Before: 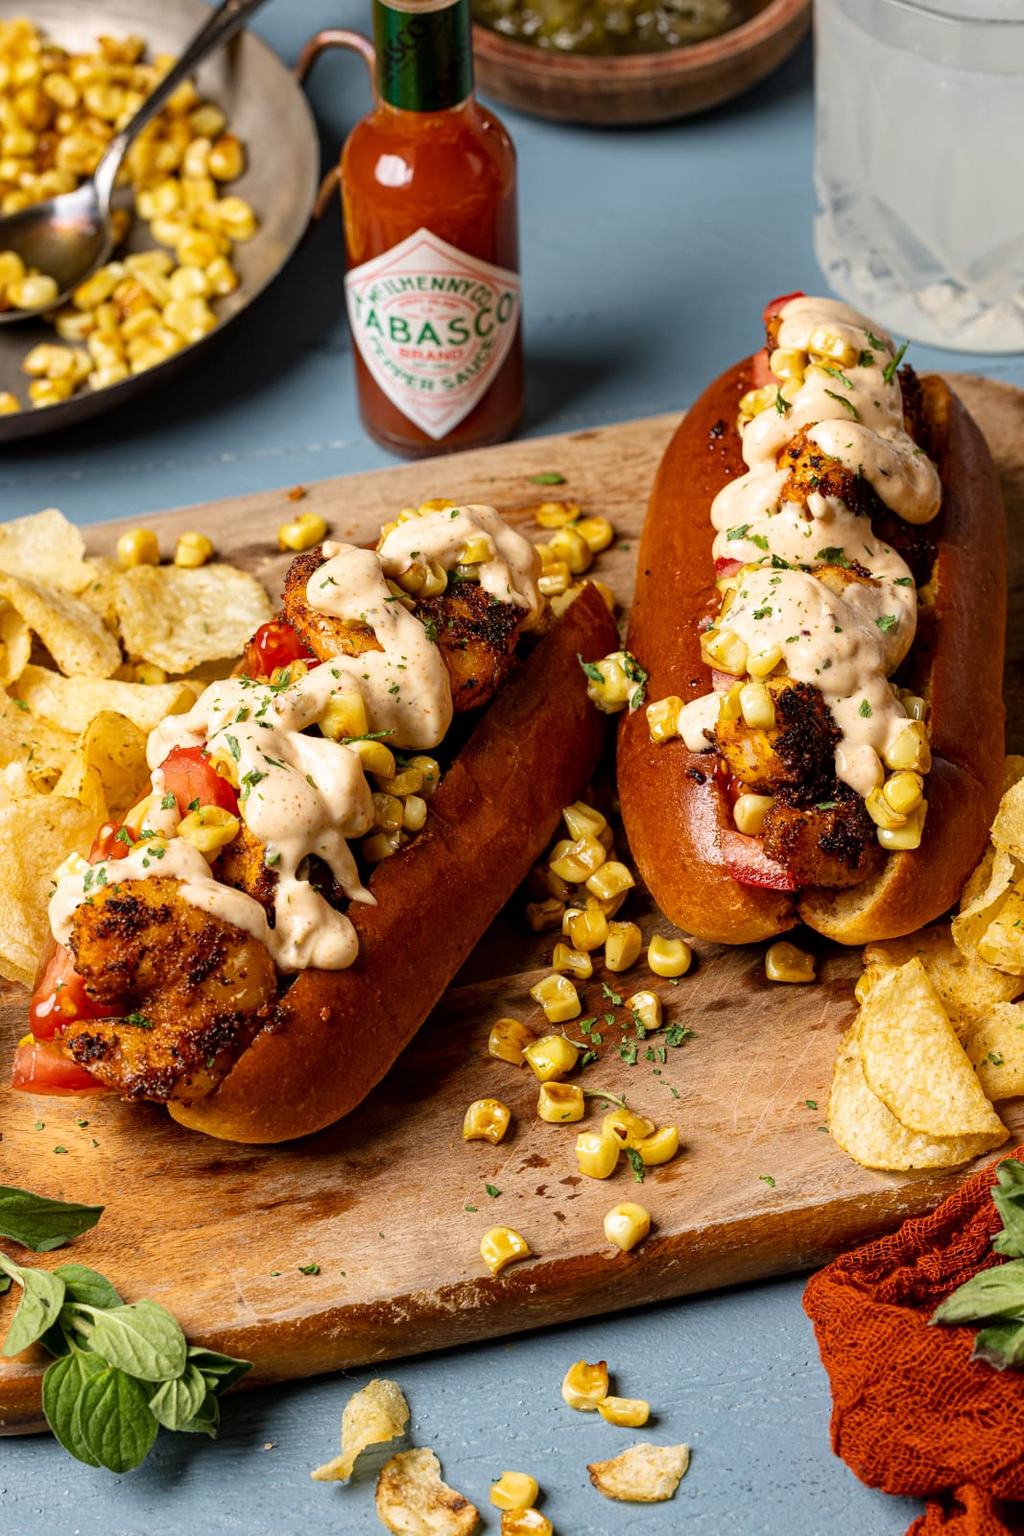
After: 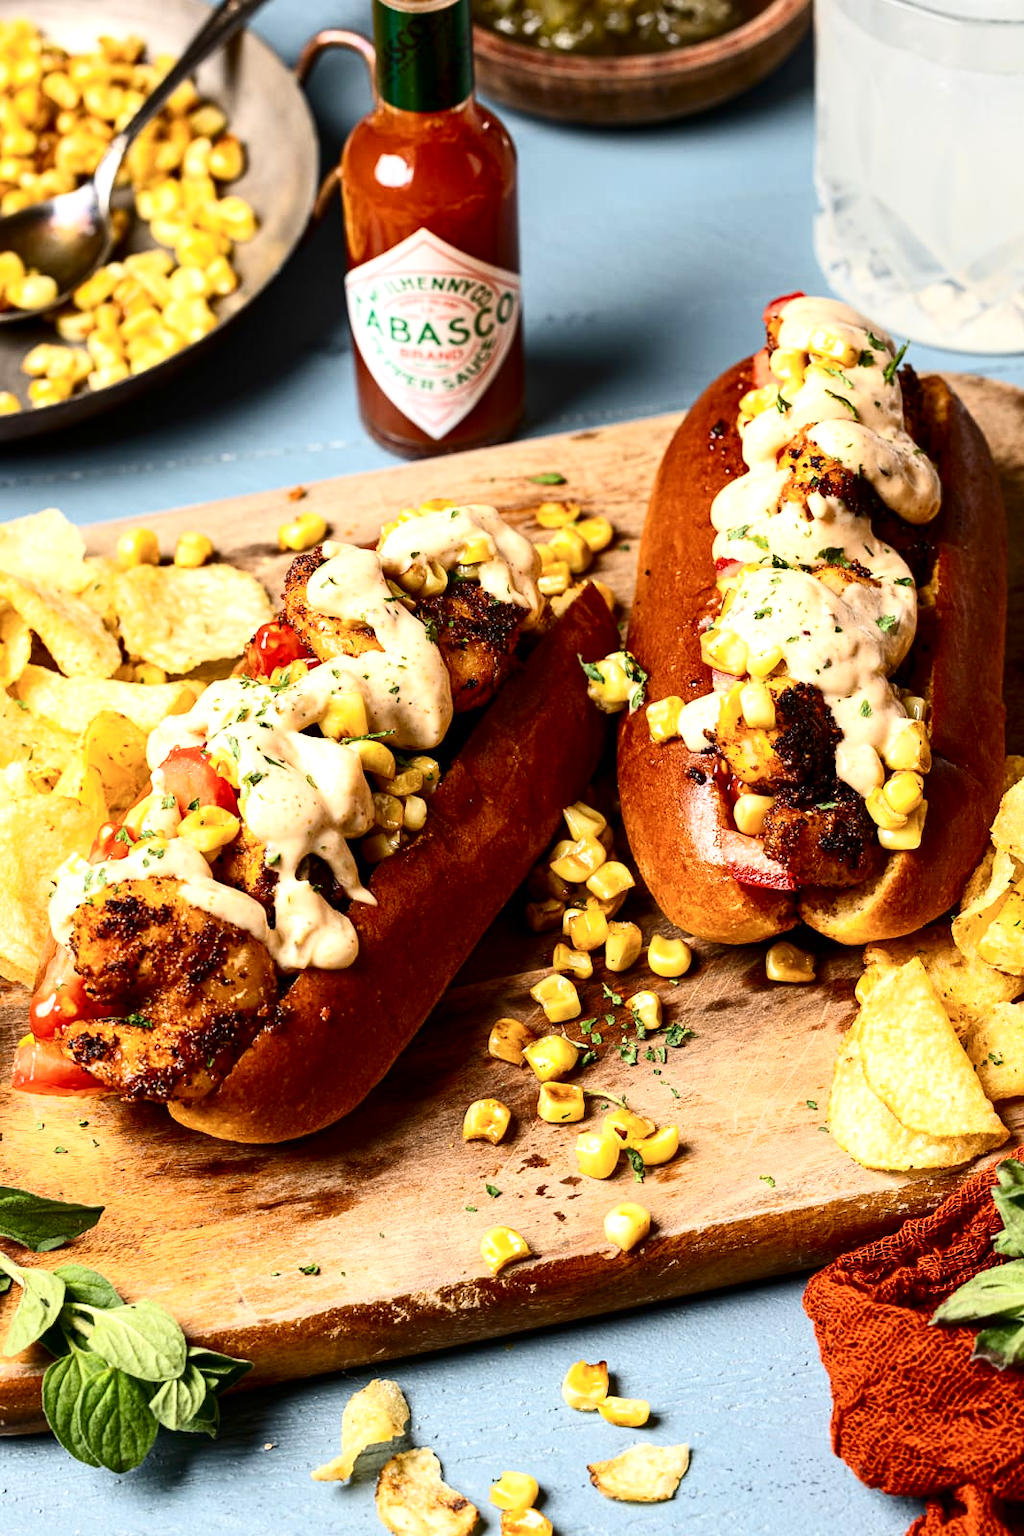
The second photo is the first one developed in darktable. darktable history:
exposure: exposure 0.557 EV, compensate exposure bias true, compensate highlight preservation false
contrast brightness saturation: contrast 0.276
